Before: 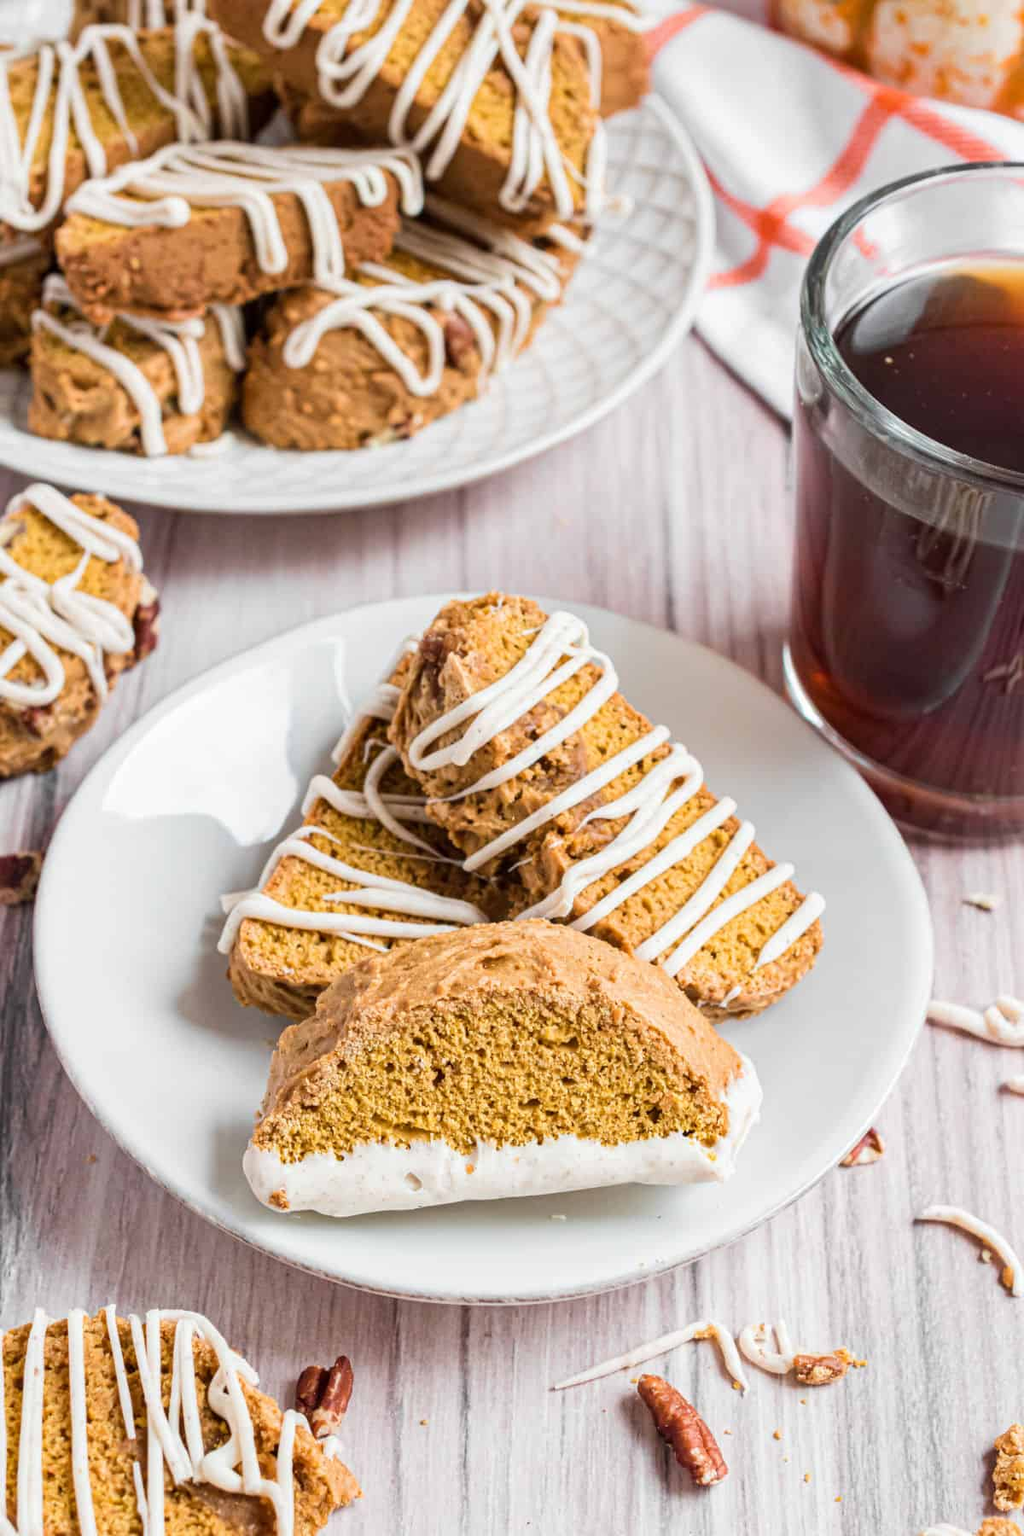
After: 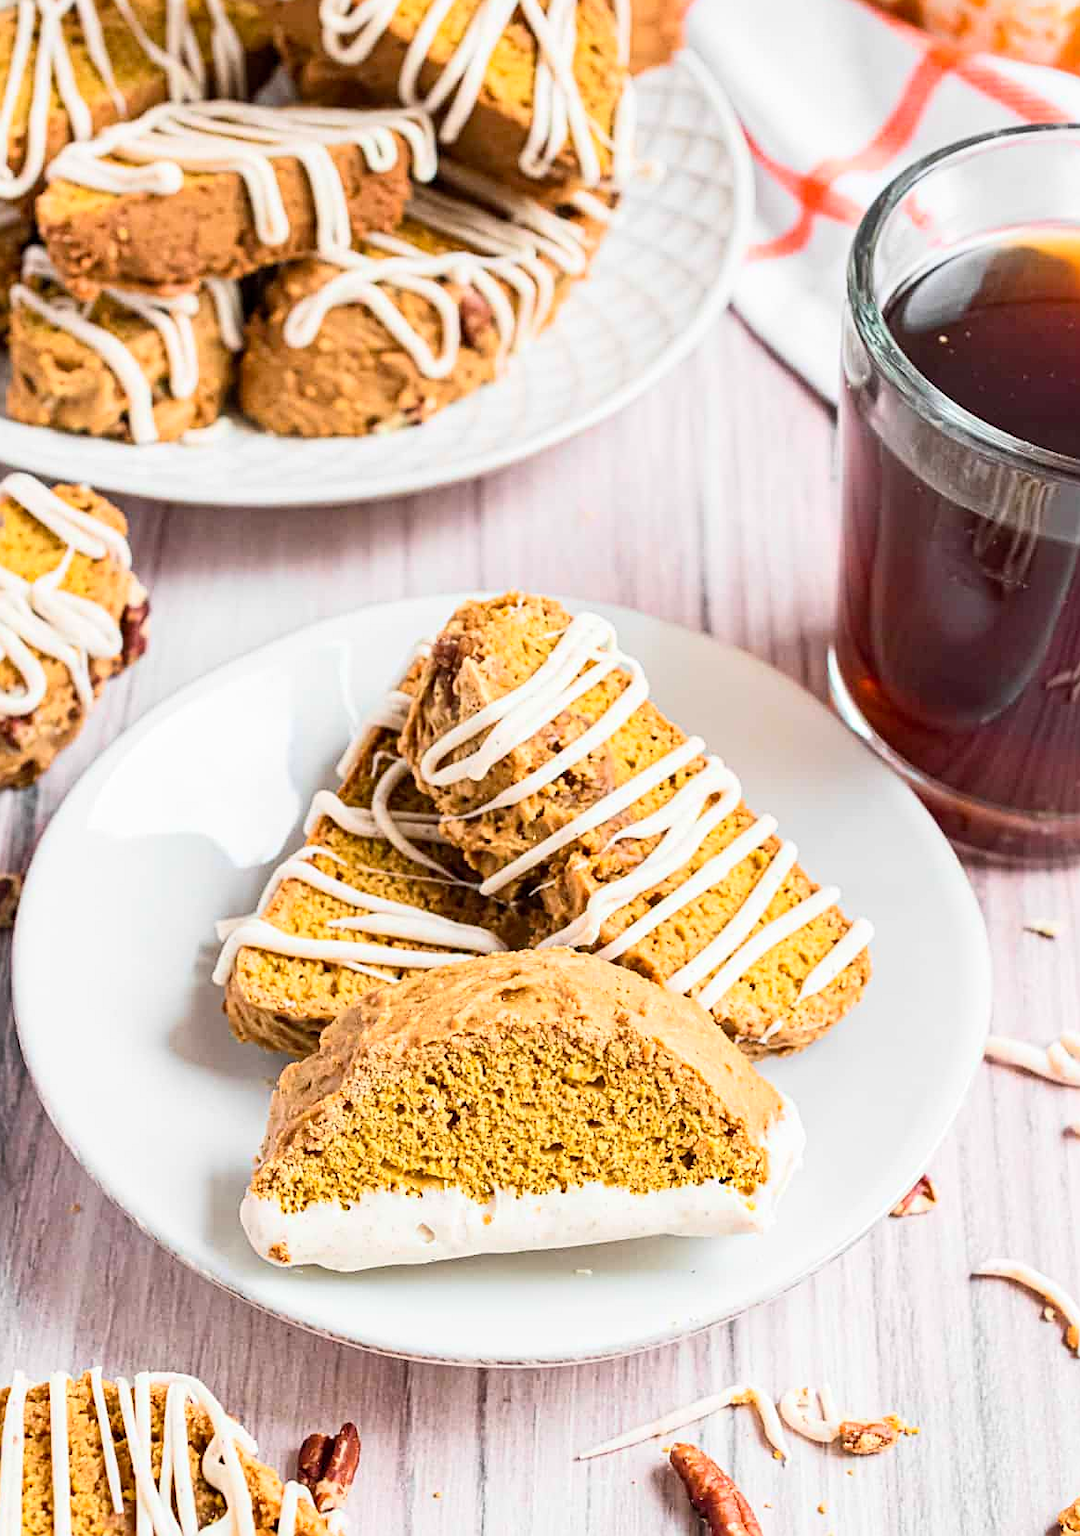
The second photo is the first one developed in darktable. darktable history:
base curve: curves: ch0 [(0, 0) (0.297, 0.298) (1, 1)], preserve colors none
crop: left 2.213%, top 3.182%, right 0.717%, bottom 4.922%
contrast brightness saturation: contrast 0.201, brightness 0.156, saturation 0.222
exposure: black level correction 0.002, compensate highlight preservation false
sharpen: on, module defaults
